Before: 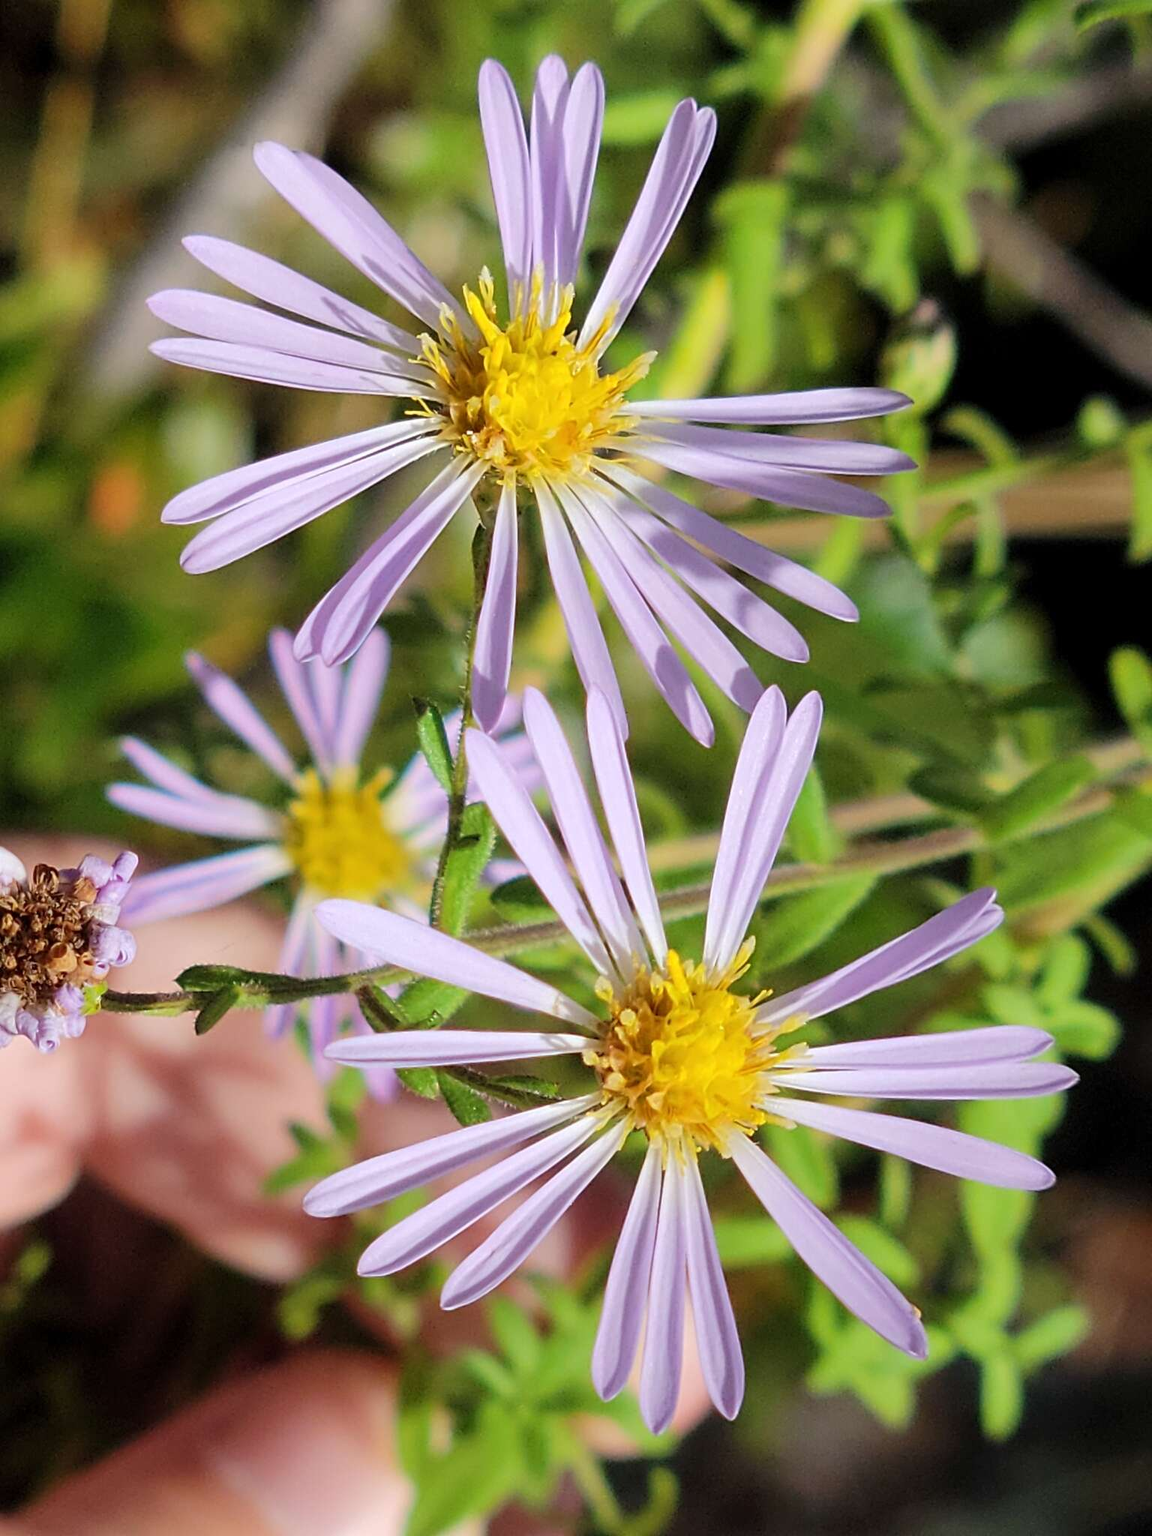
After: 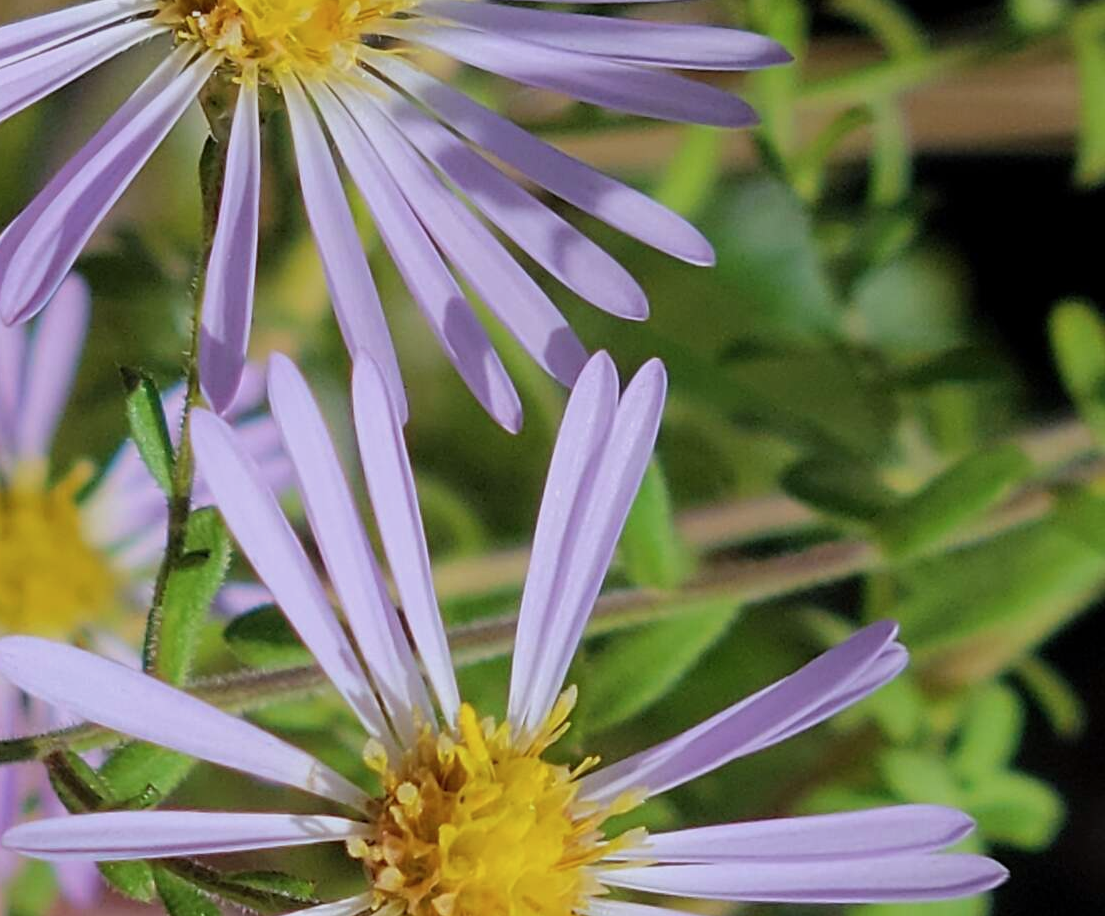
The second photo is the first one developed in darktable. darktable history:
exposure: exposure -0.459 EV, compensate highlight preservation false
color zones: curves: ch0 [(0.25, 0.5) (0.428, 0.473) (0.75, 0.5)]; ch1 [(0.243, 0.479) (0.398, 0.452) (0.75, 0.5)], mix -93.3%
crop and rotate: left 28.02%, top 27.515%, bottom 27.747%
color calibration: illuminant as shot in camera, x 0.358, y 0.373, temperature 4628.91 K
